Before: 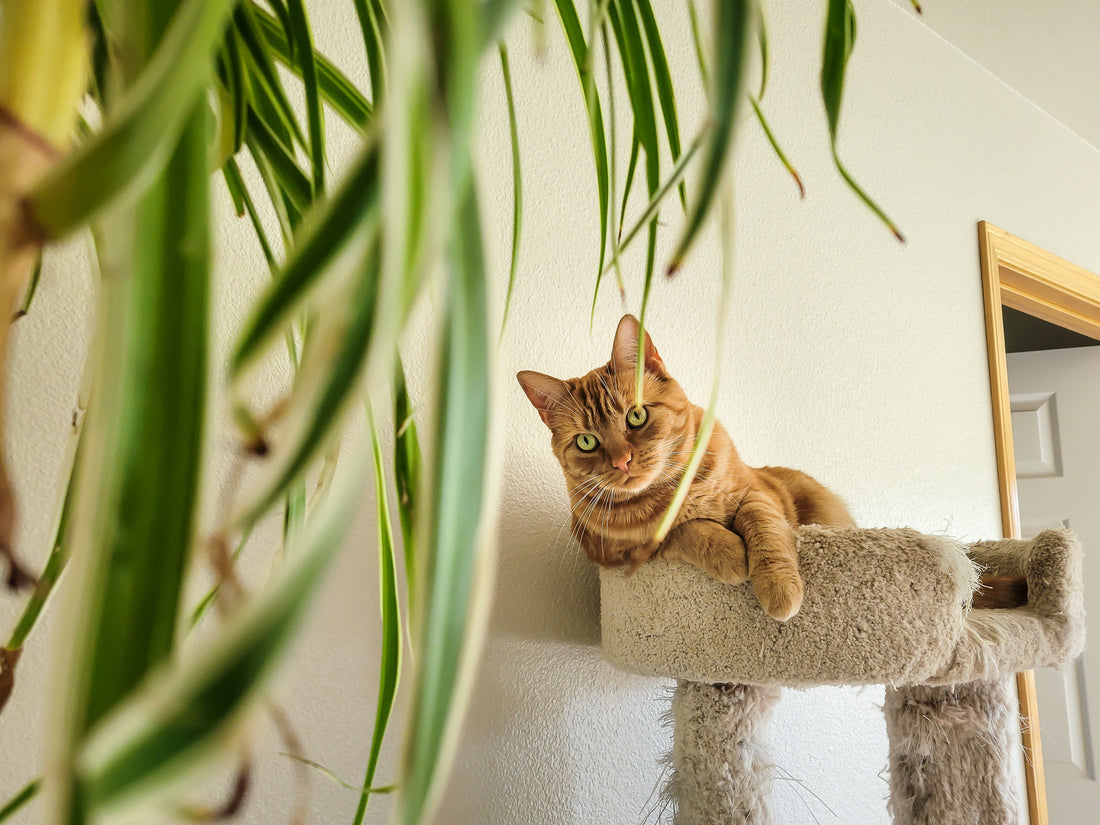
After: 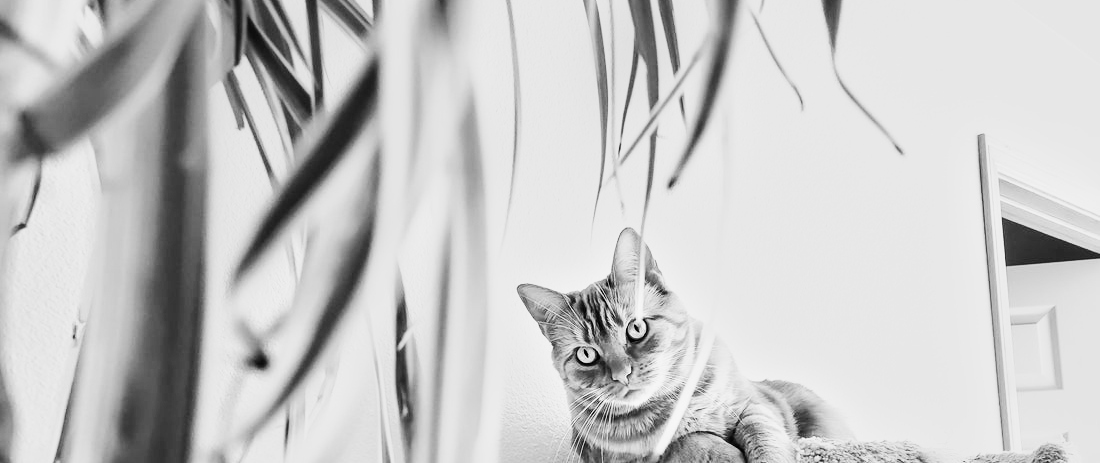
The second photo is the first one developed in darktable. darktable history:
crop and rotate: top 10.605%, bottom 33.274%
monochrome: a 26.22, b 42.67, size 0.8
base curve: curves: ch0 [(0, 0) (0.007, 0.004) (0.027, 0.03) (0.046, 0.07) (0.207, 0.54) (0.442, 0.872) (0.673, 0.972) (1, 1)], preserve colors none
